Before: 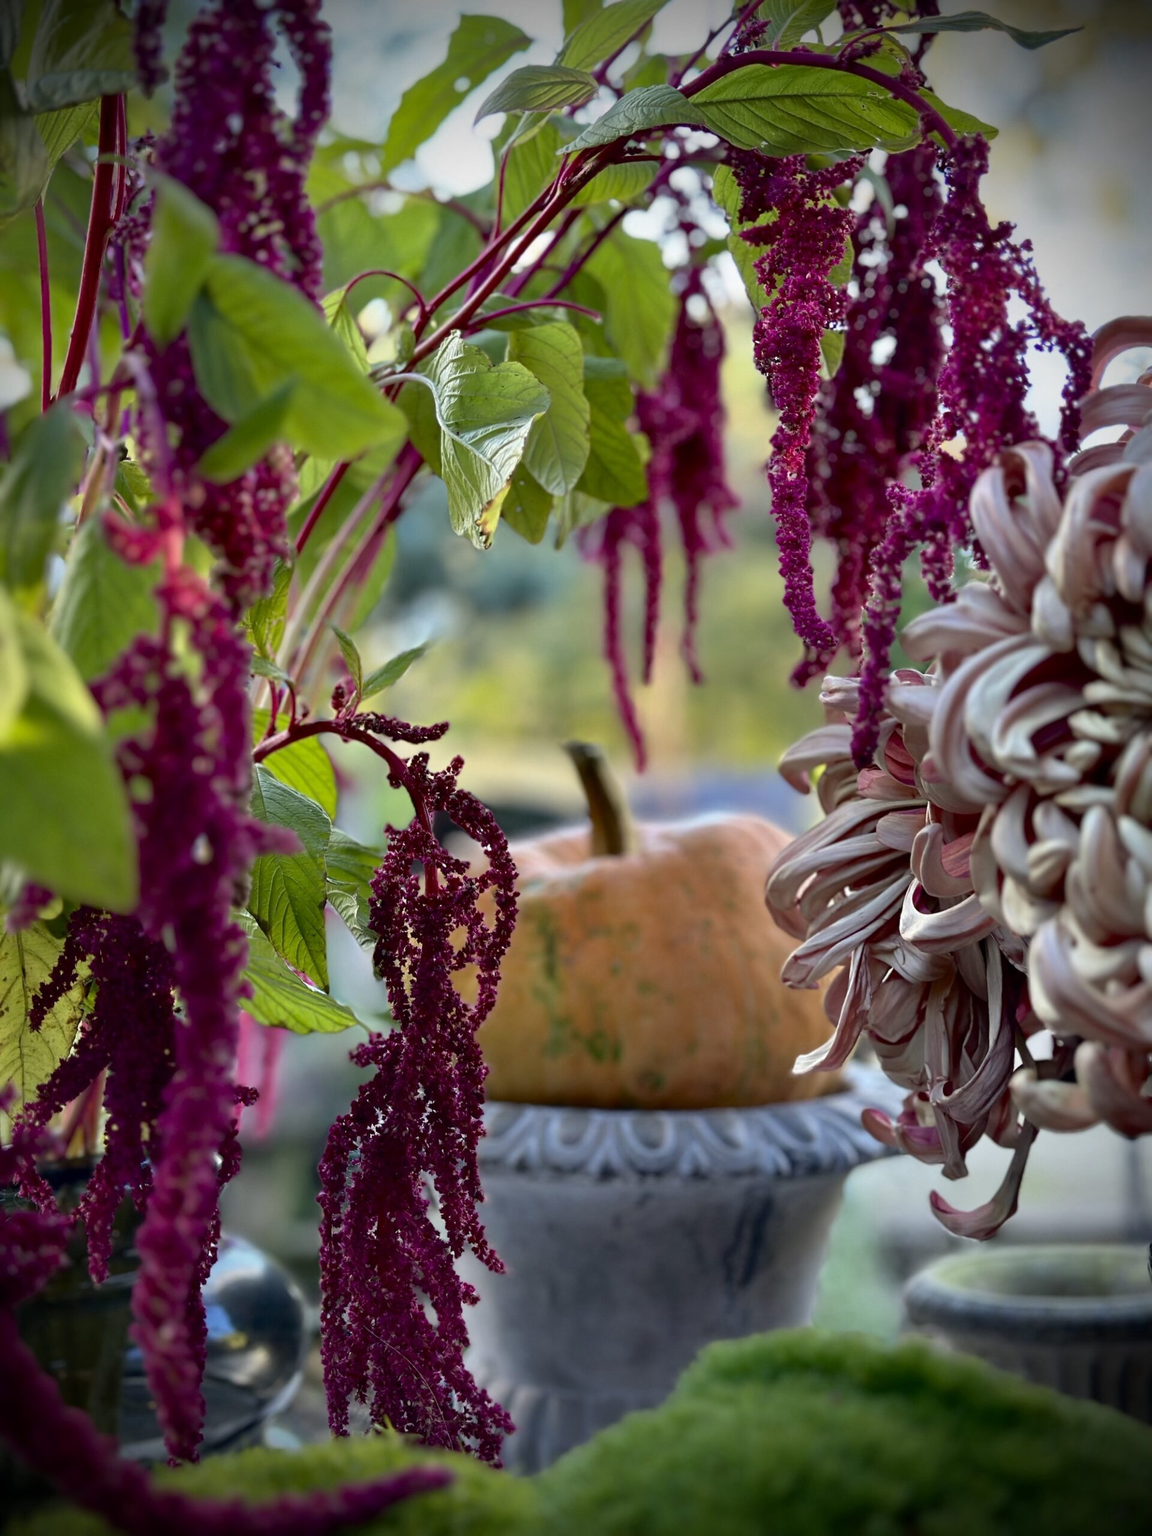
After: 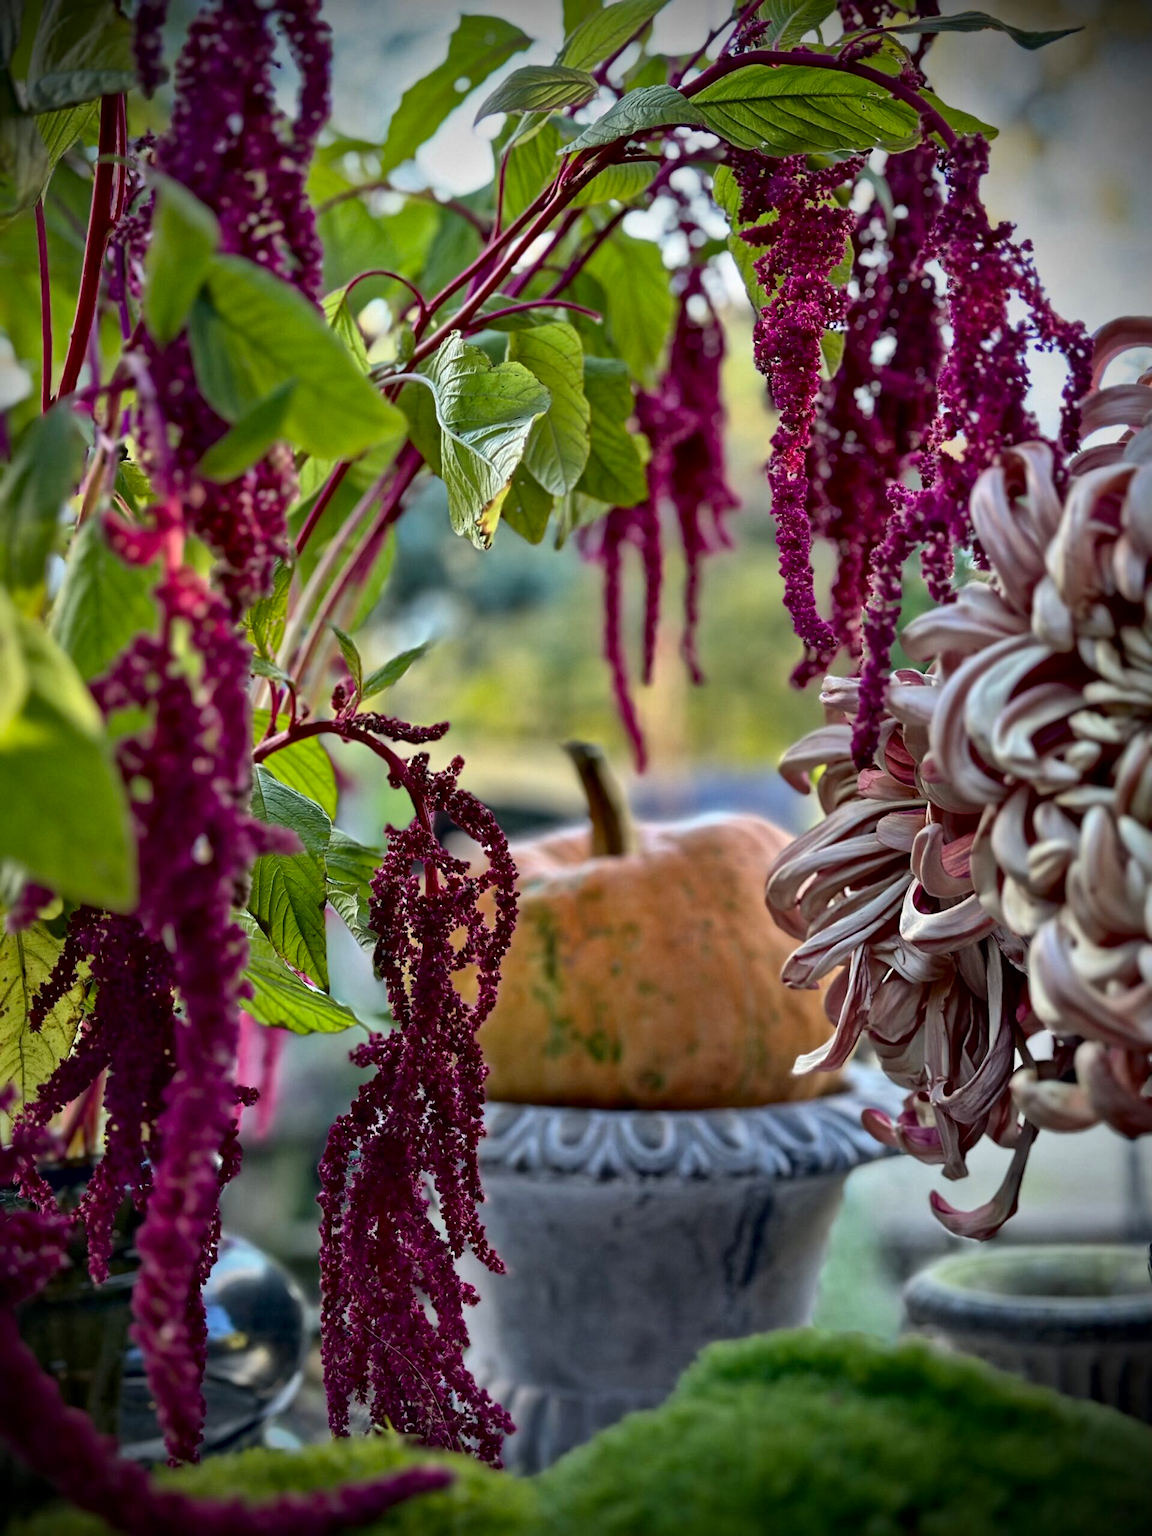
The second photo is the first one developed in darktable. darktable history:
local contrast: mode bilateral grid, contrast 20, coarseness 19, detail 163%, midtone range 0.2
shadows and highlights: shadows -20, white point adjustment -2, highlights -35
